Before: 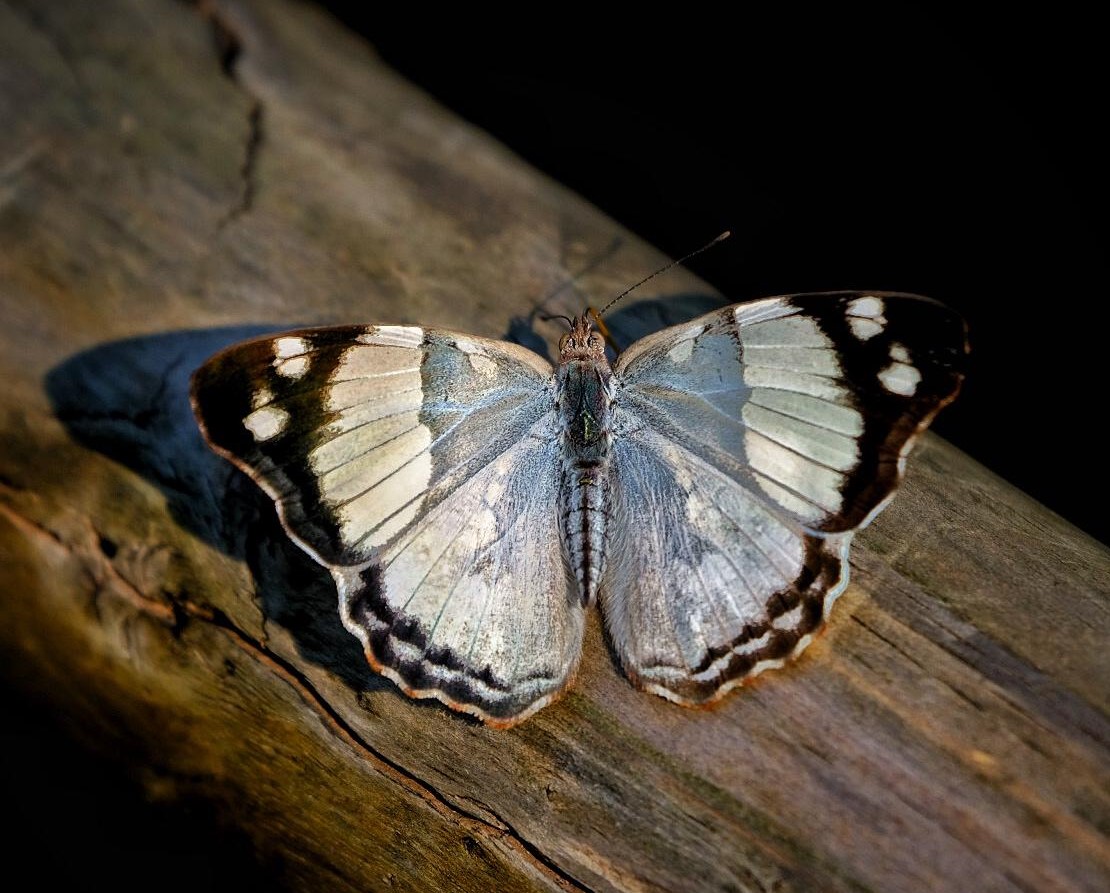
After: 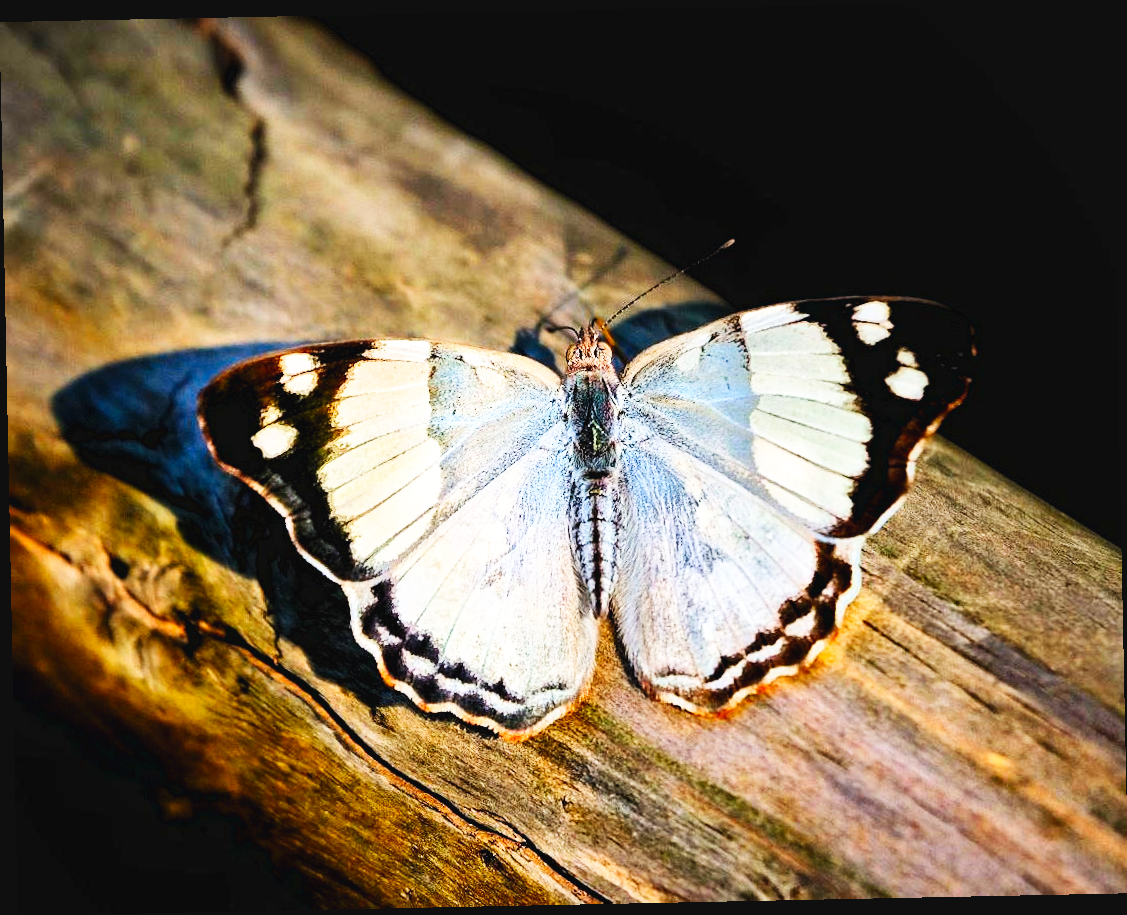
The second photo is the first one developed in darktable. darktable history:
contrast brightness saturation: contrast 0.2, brightness 0.16, saturation 0.22
rotate and perspective: rotation -1.17°, automatic cropping off
base curve: curves: ch0 [(0, 0.003) (0.001, 0.002) (0.006, 0.004) (0.02, 0.022) (0.048, 0.086) (0.094, 0.234) (0.162, 0.431) (0.258, 0.629) (0.385, 0.8) (0.548, 0.918) (0.751, 0.988) (1, 1)], preserve colors none
